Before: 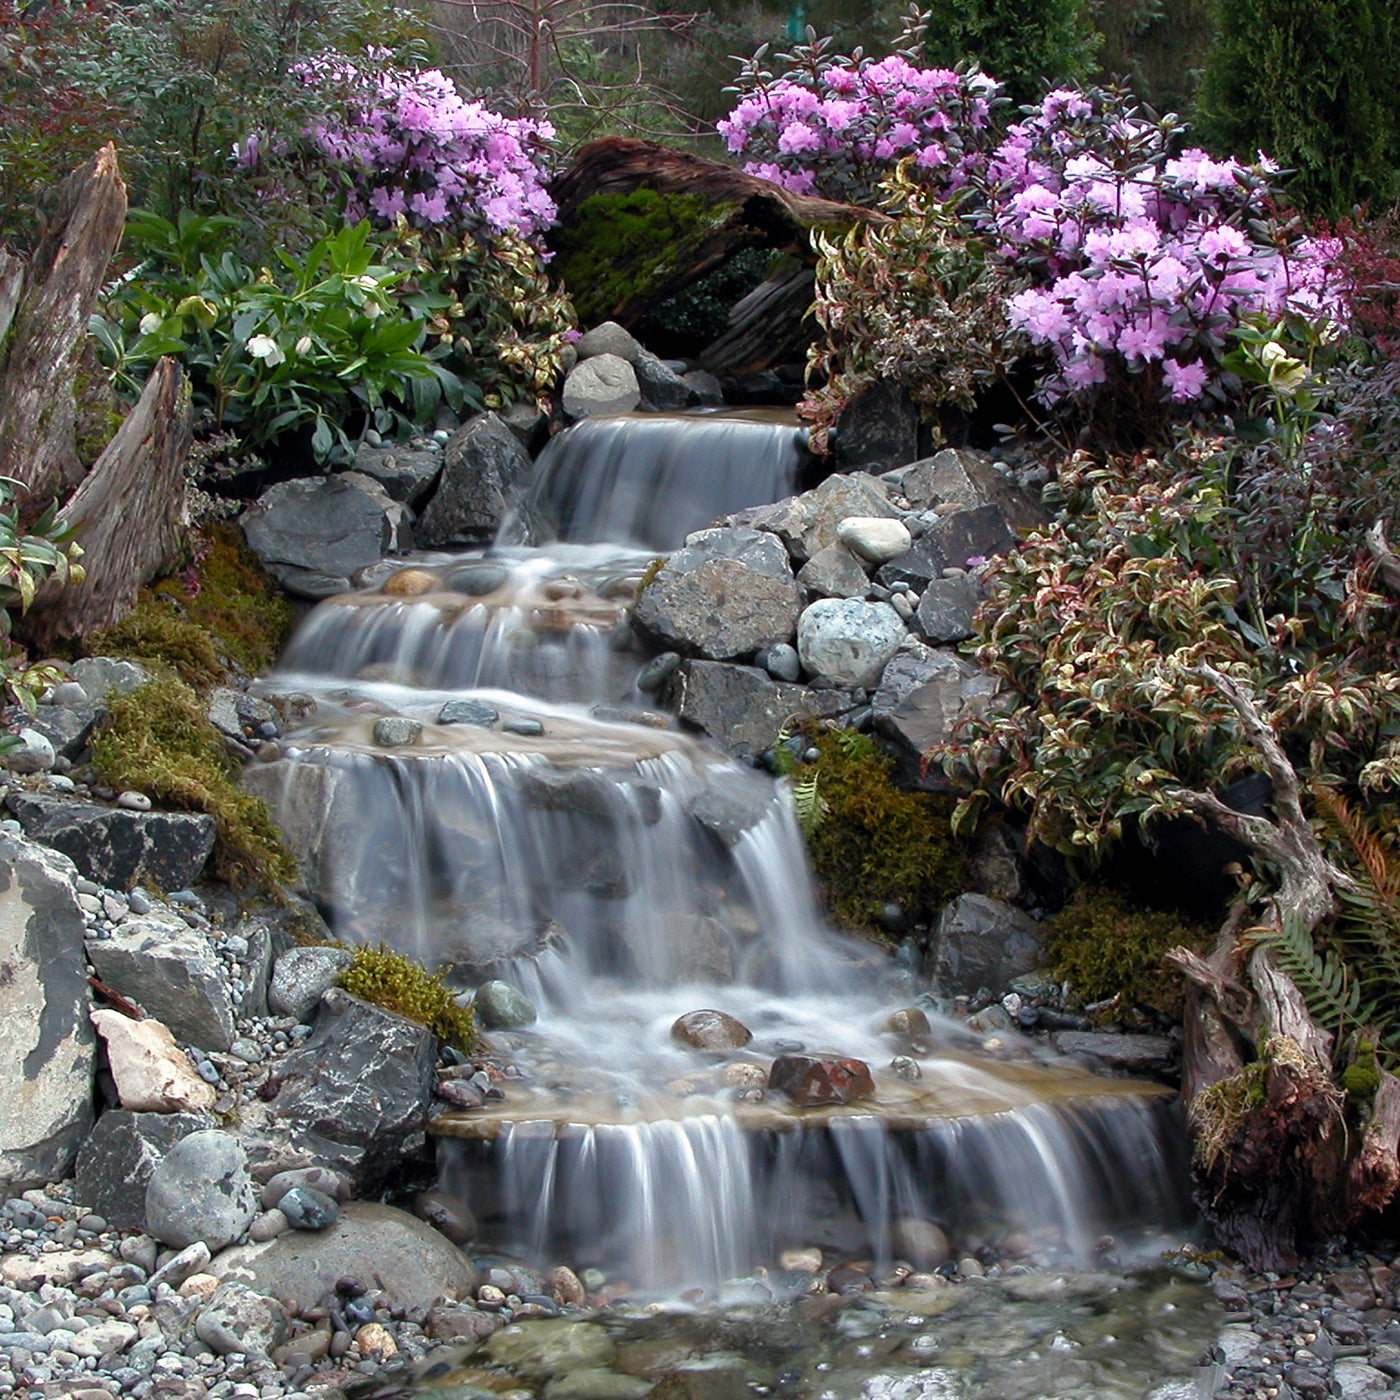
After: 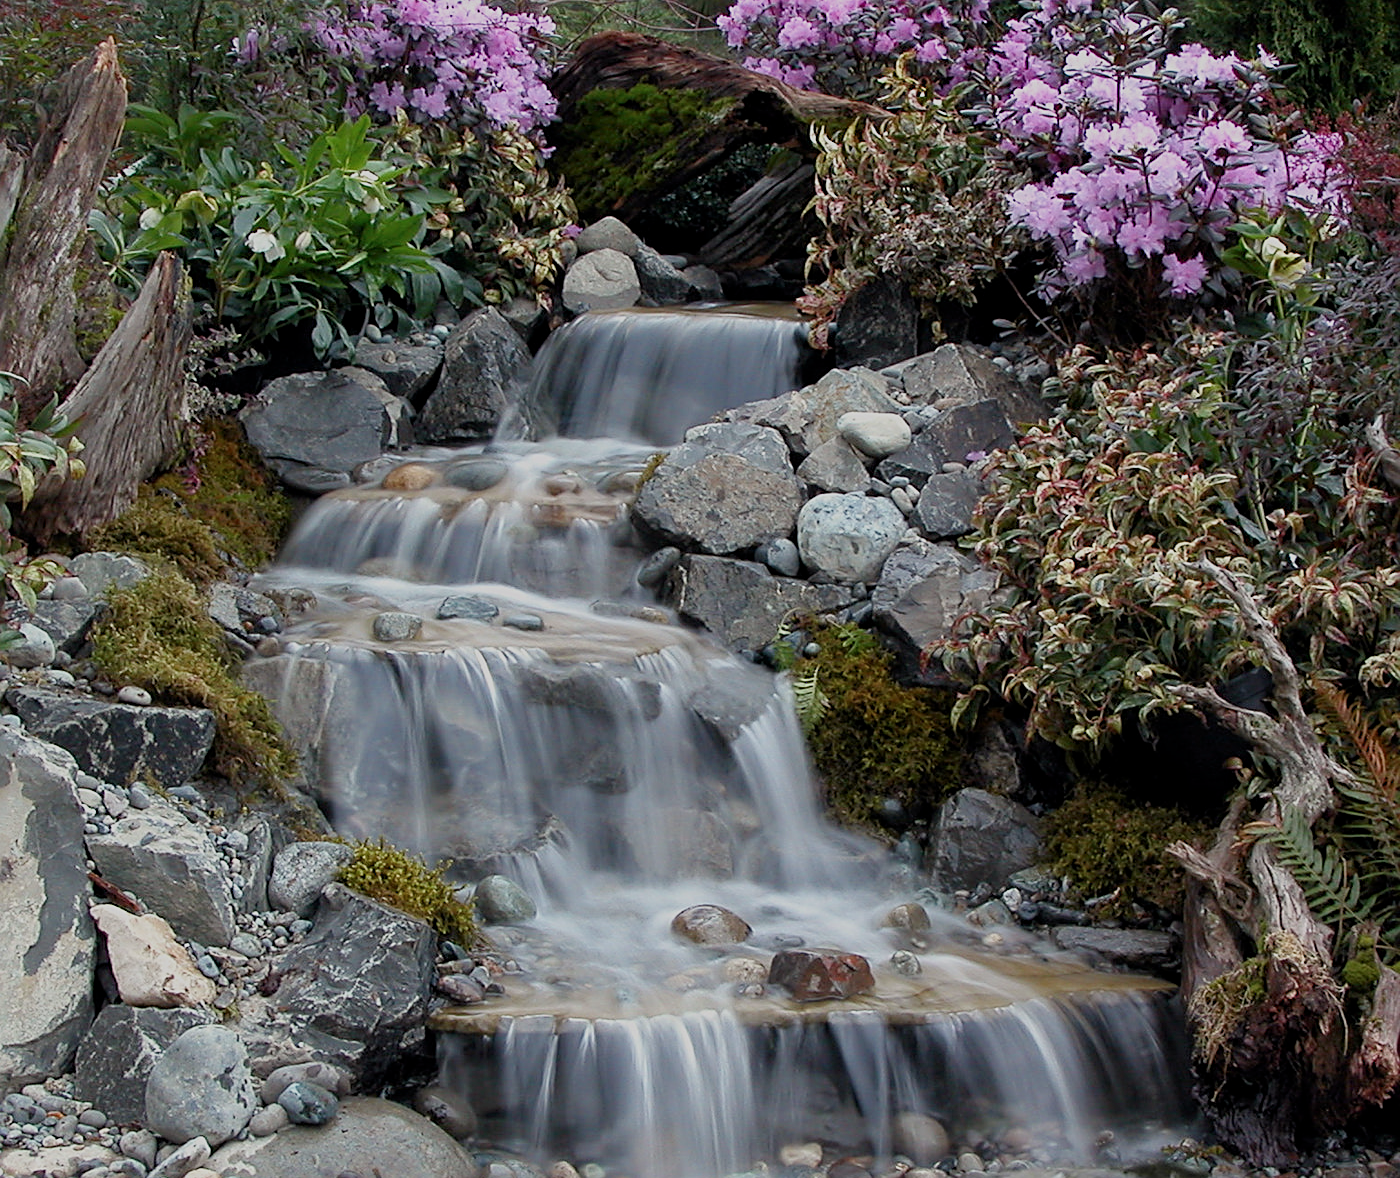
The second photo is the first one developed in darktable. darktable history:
filmic rgb: middle gray luminance 4.27%, black relative exposure -13.12 EV, white relative exposure 5.02 EV, threshold 2.94 EV, target black luminance 0%, hardness 5.16, latitude 59.55%, contrast 0.759, highlights saturation mix 4.49%, shadows ↔ highlights balance 25.99%, enable highlight reconstruction true
contrast brightness saturation: contrast 0.136
sharpen: on, module defaults
crop: top 7.562%, bottom 8.225%
